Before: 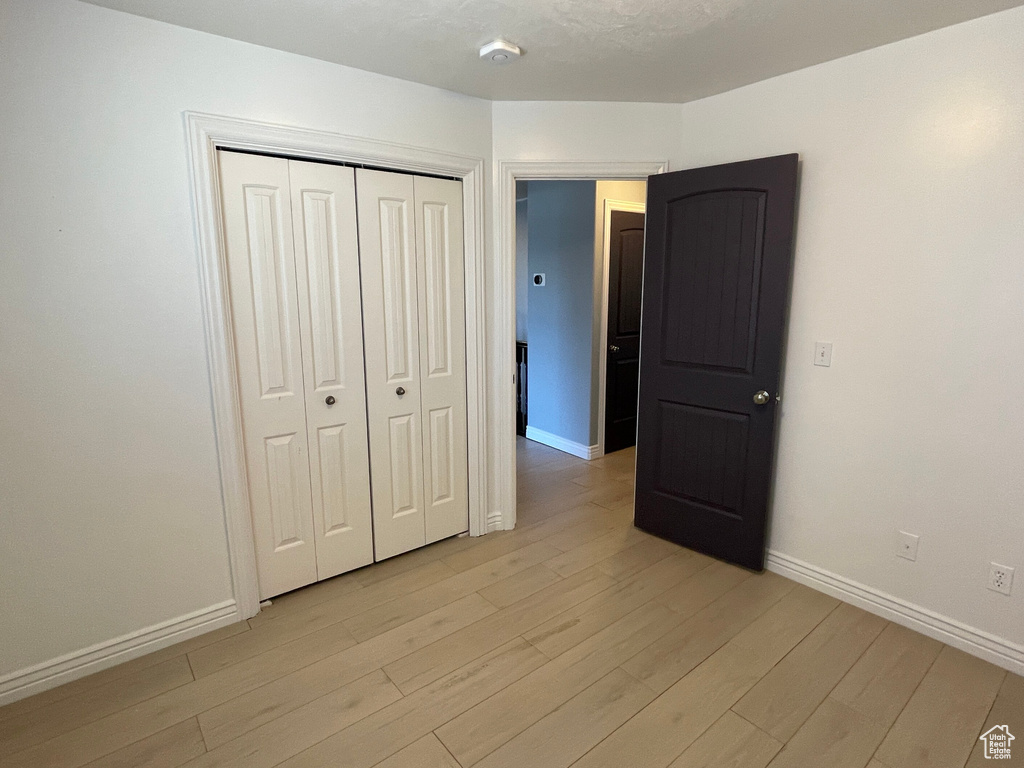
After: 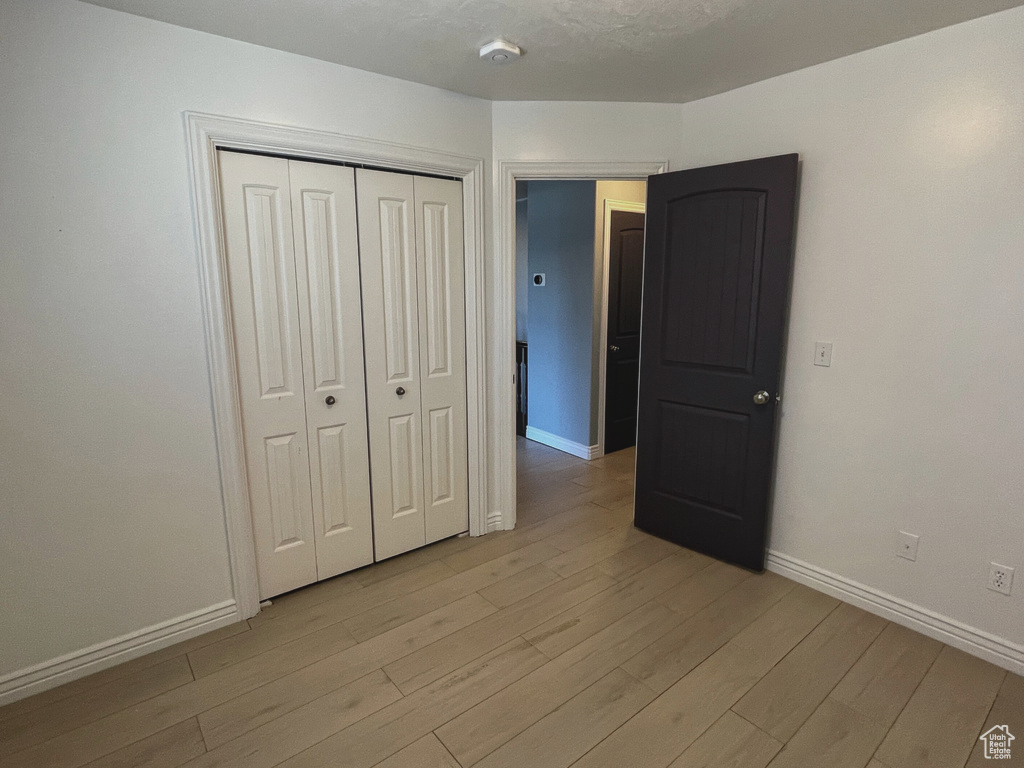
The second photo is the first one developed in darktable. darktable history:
local contrast: detail 130%
rotate and perspective: automatic cropping original format, crop left 0, crop top 0
exposure: black level correction -0.015, exposure -0.5 EV, compensate highlight preservation false
